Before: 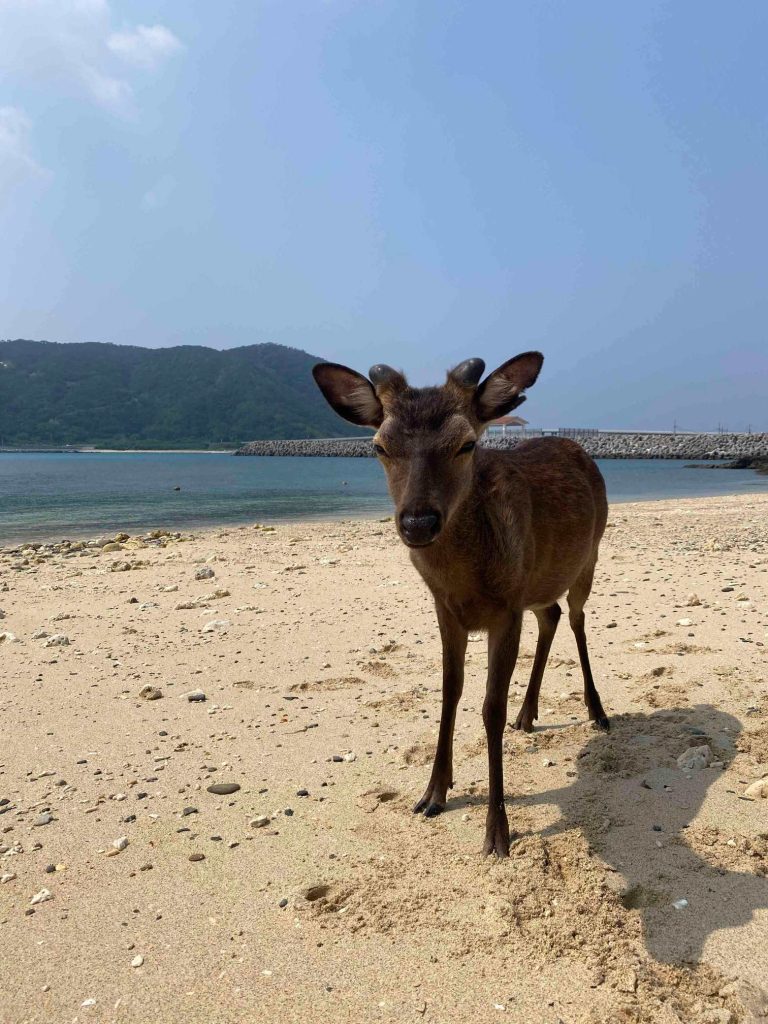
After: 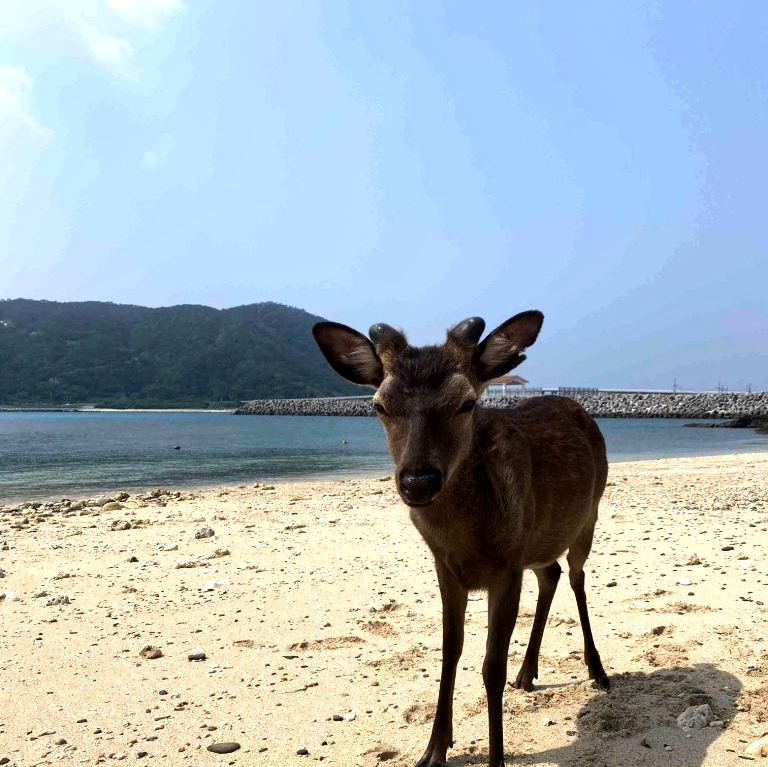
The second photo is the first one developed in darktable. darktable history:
crop: top 4.06%, bottom 21.032%
exposure: compensate exposure bias true, compensate highlight preservation false
local contrast: mode bilateral grid, contrast 20, coarseness 49, detail 121%, midtone range 0.2
tone equalizer: -8 EV -0.725 EV, -7 EV -0.703 EV, -6 EV -0.564 EV, -5 EV -0.402 EV, -3 EV 0.397 EV, -2 EV 0.6 EV, -1 EV 0.687 EV, +0 EV 0.744 EV, edges refinement/feathering 500, mask exposure compensation -1.57 EV, preserve details no
